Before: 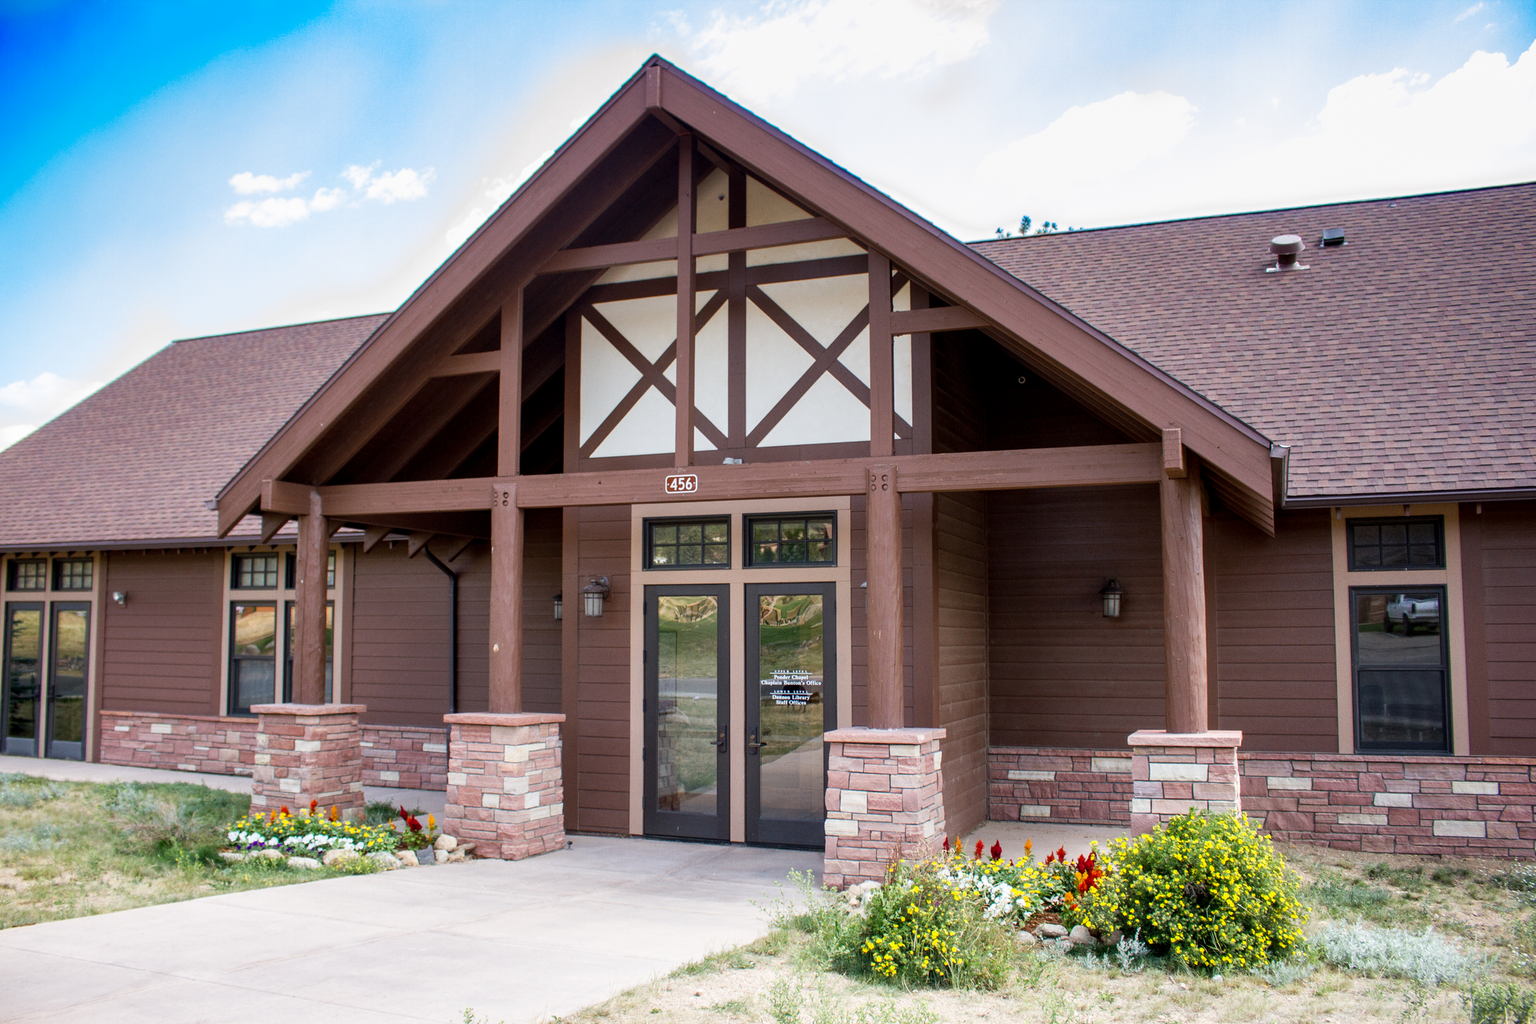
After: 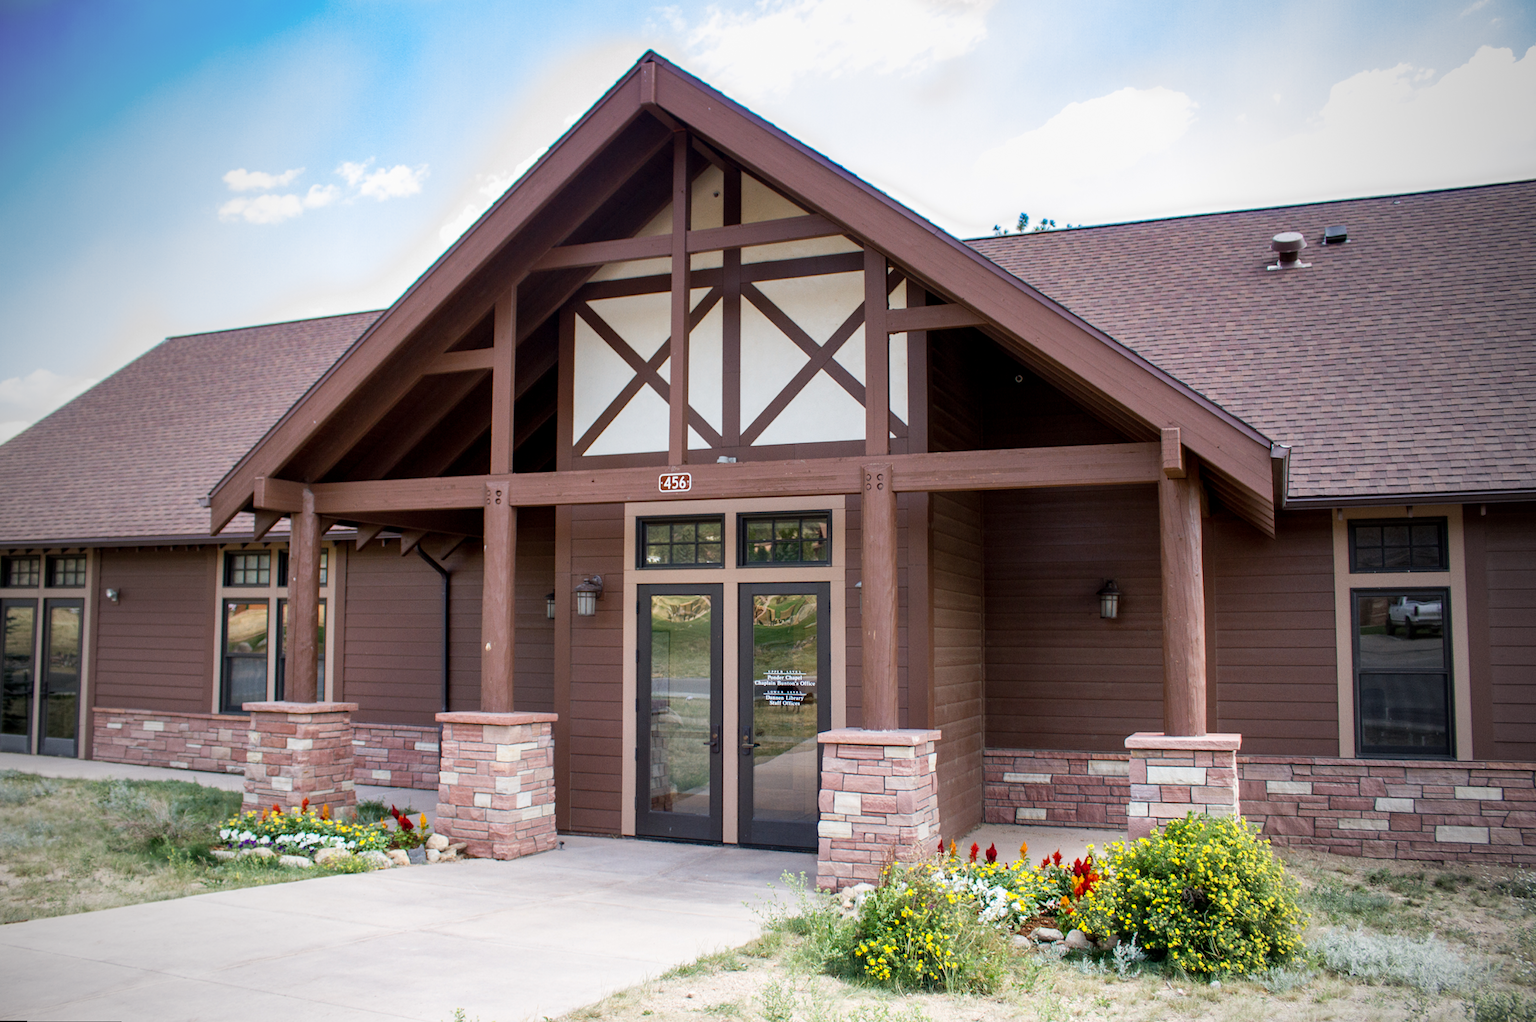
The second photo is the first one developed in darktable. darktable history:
vignetting: fall-off start 97%, fall-off radius 100%, width/height ratio 0.609, unbound false
rotate and perspective: rotation 0.192°, lens shift (horizontal) -0.015, crop left 0.005, crop right 0.996, crop top 0.006, crop bottom 0.99
